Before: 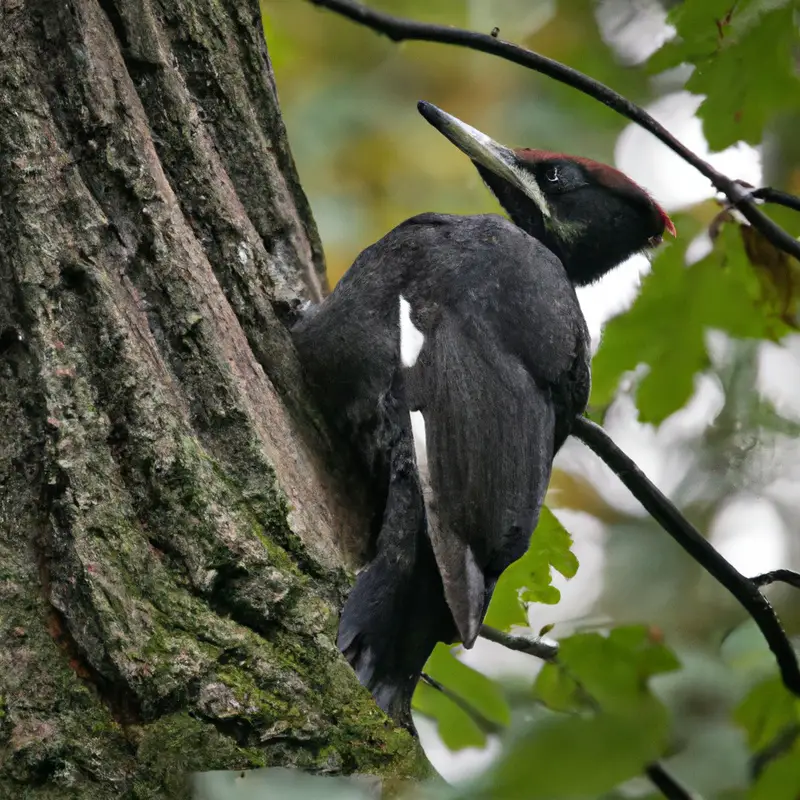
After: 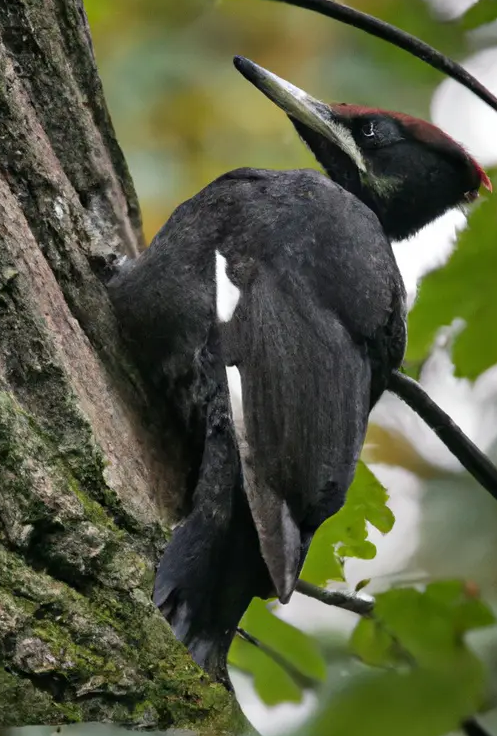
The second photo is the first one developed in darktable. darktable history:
crop and rotate: left 23.191%, top 5.642%, right 14.632%, bottom 2.274%
